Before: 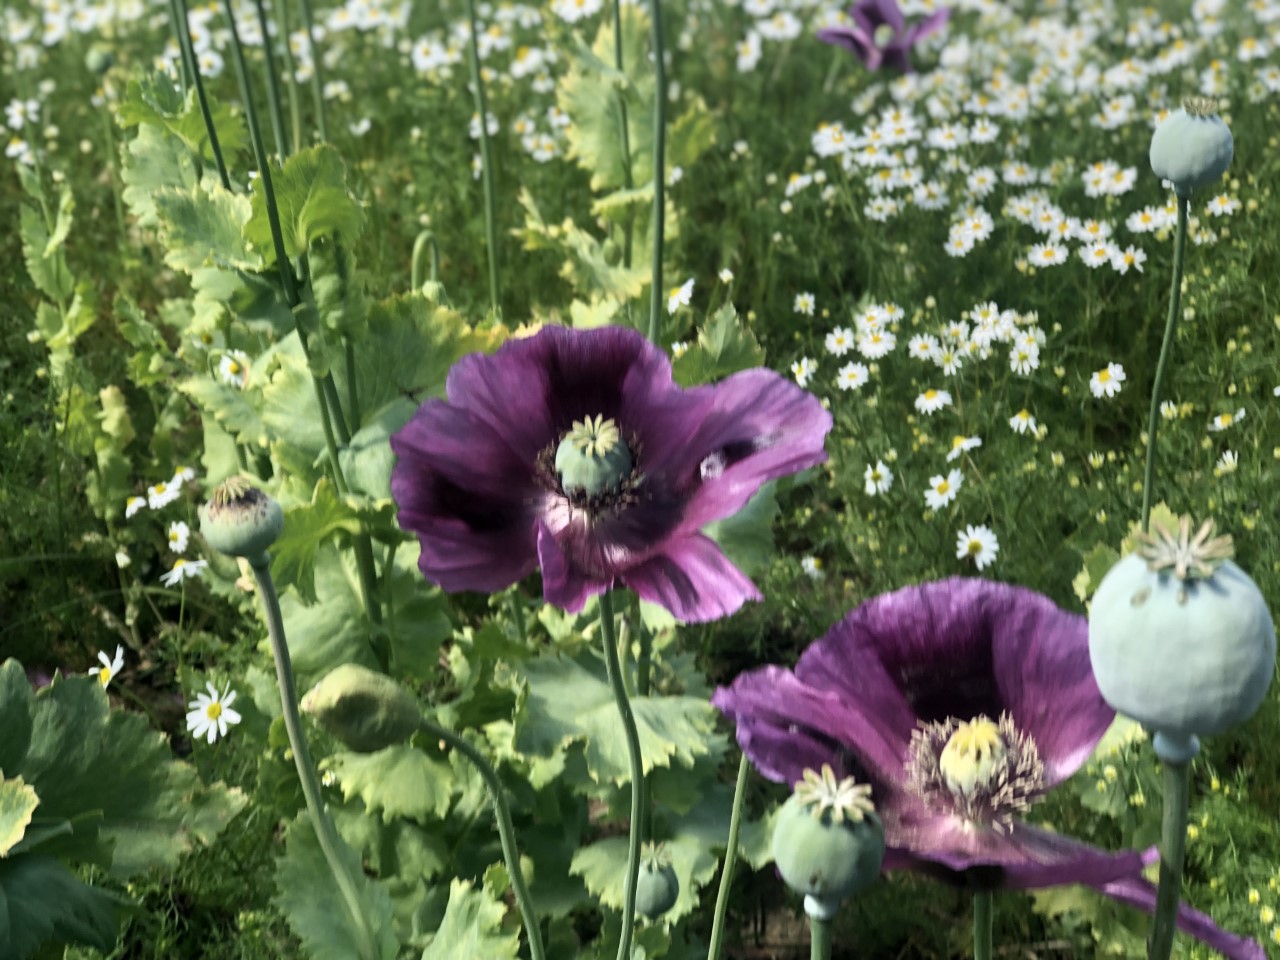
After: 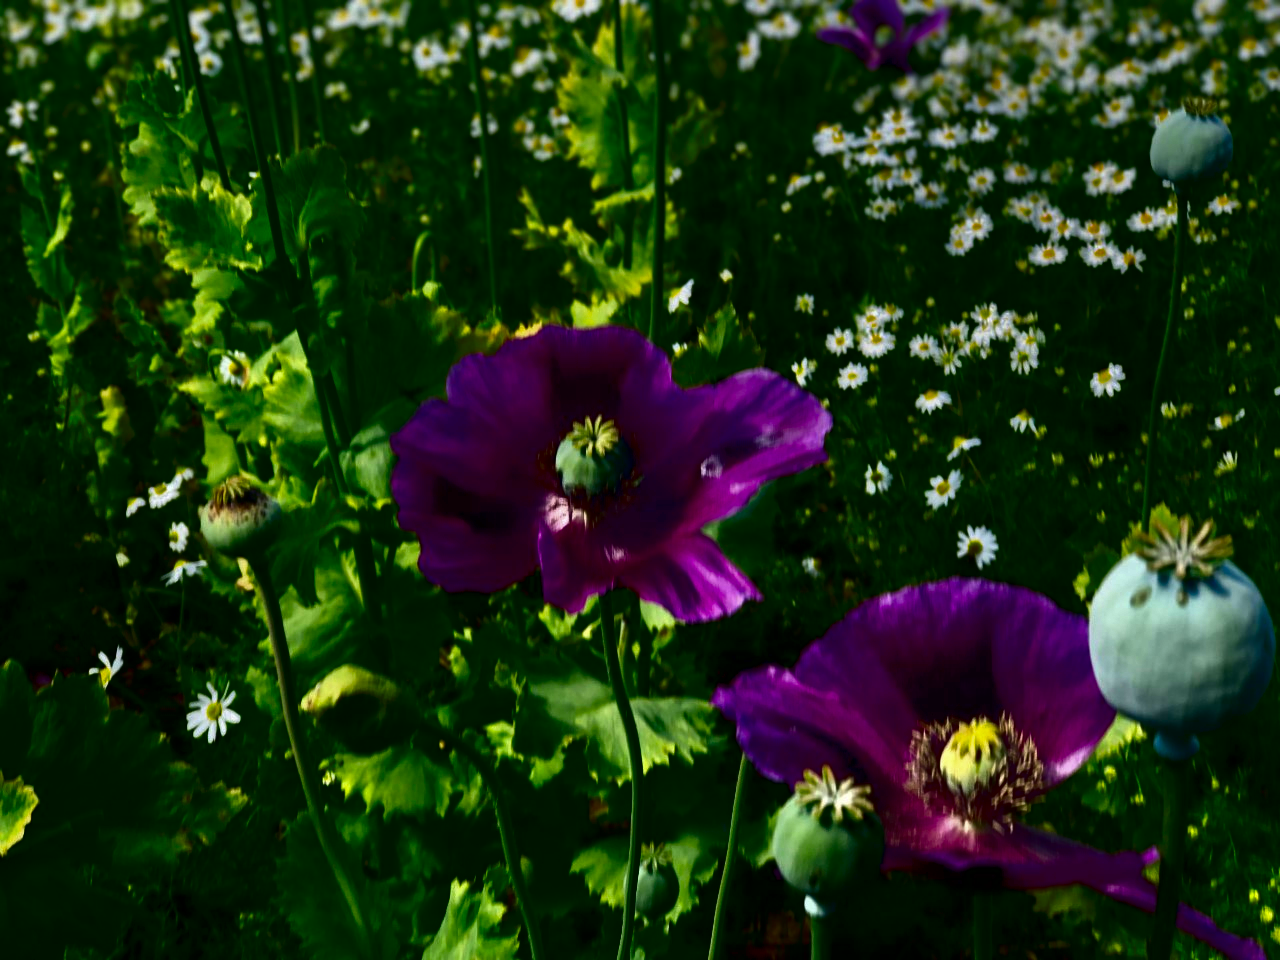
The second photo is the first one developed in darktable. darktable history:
contrast brightness saturation: brightness -1, saturation 1
local contrast: mode bilateral grid, contrast 10, coarseness 25, detail 115%, midtone range 0.2
